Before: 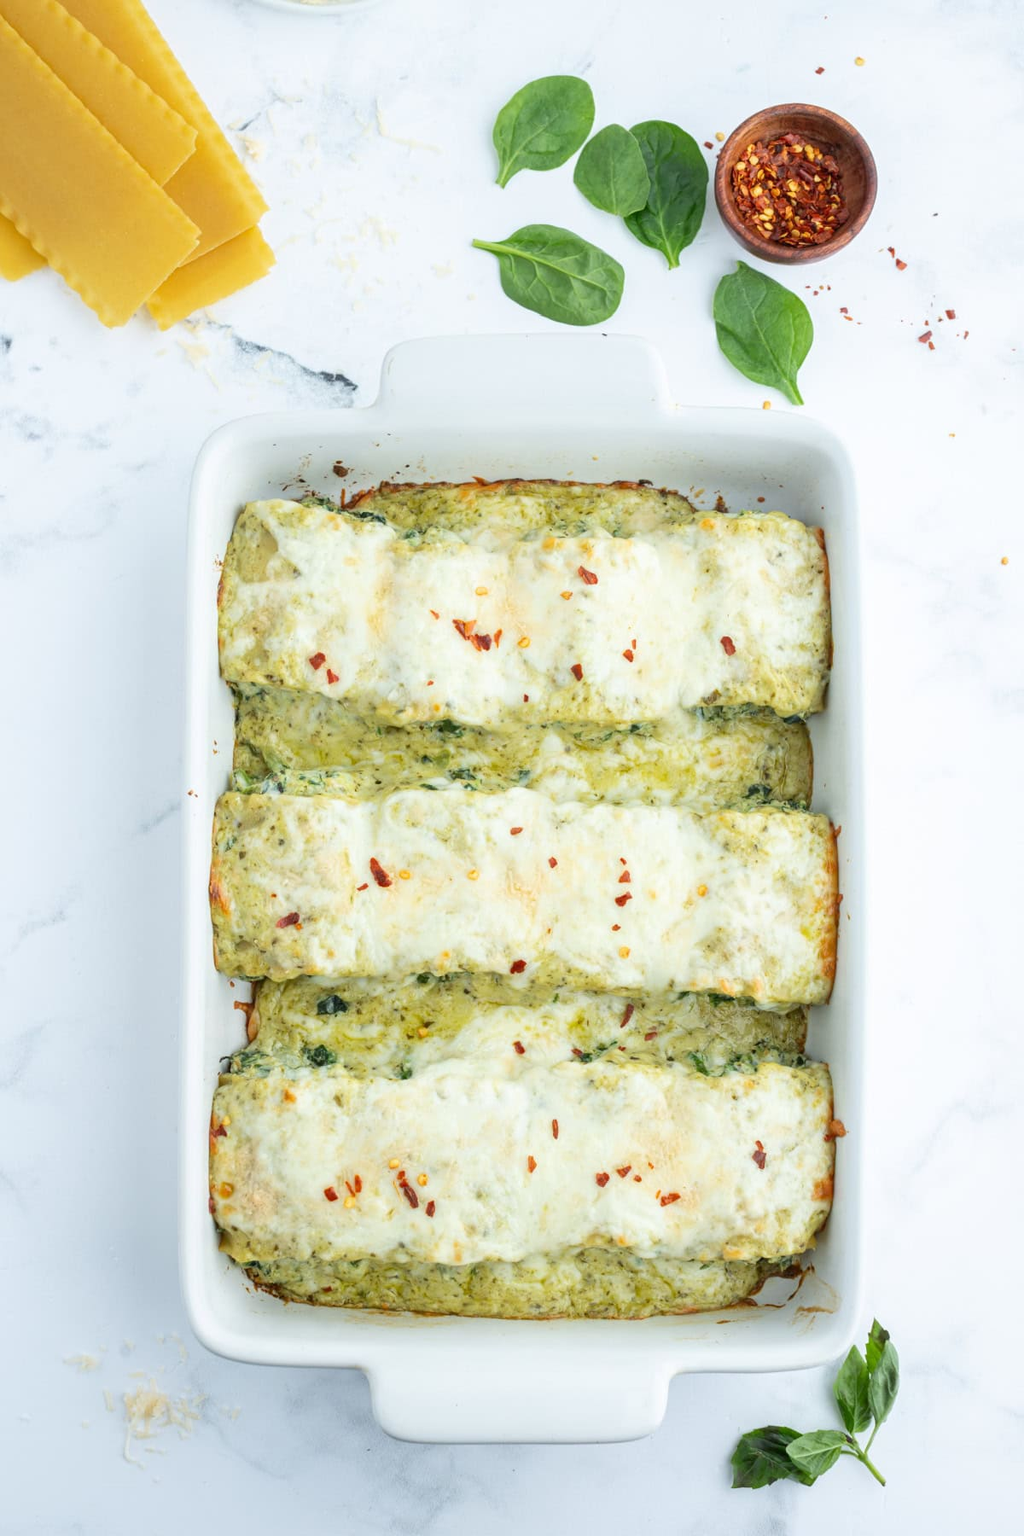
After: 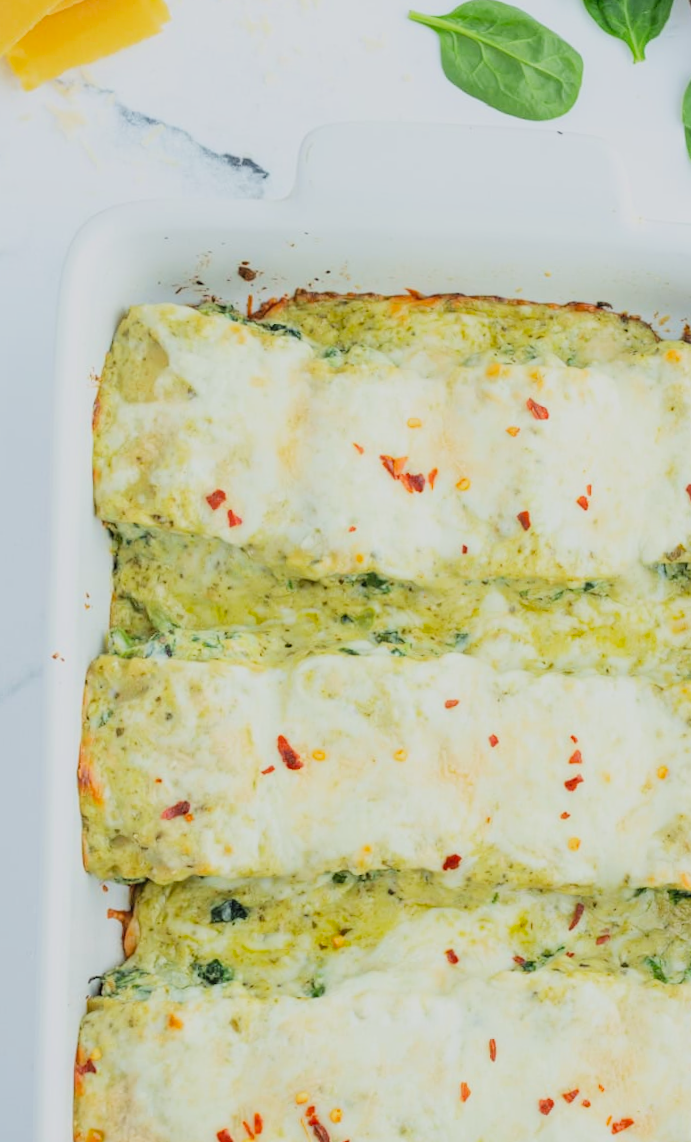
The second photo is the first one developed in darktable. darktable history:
contrast brightness saturation: brightness 0.09, saturation 0.19
rotate and perspective: rotation 0.679°, lens shift (horizontal) 0.136, crop left 0.009, crop right 0.991, crop top 0.078, crop bottom 0.95
filmic rgb: black relative exposure -7.65 EV, white relative exposure 4.56 EV, hardness 3.61
crop: left 16.202%, top 11.208%, right 26.045%, bottom 20.557%
